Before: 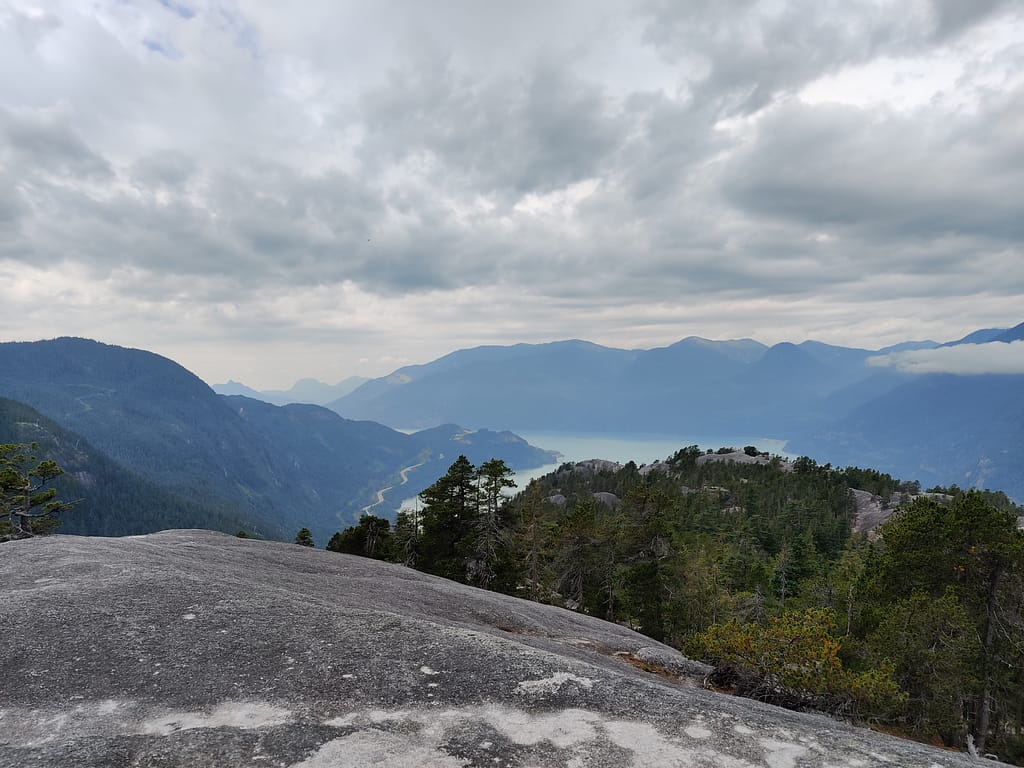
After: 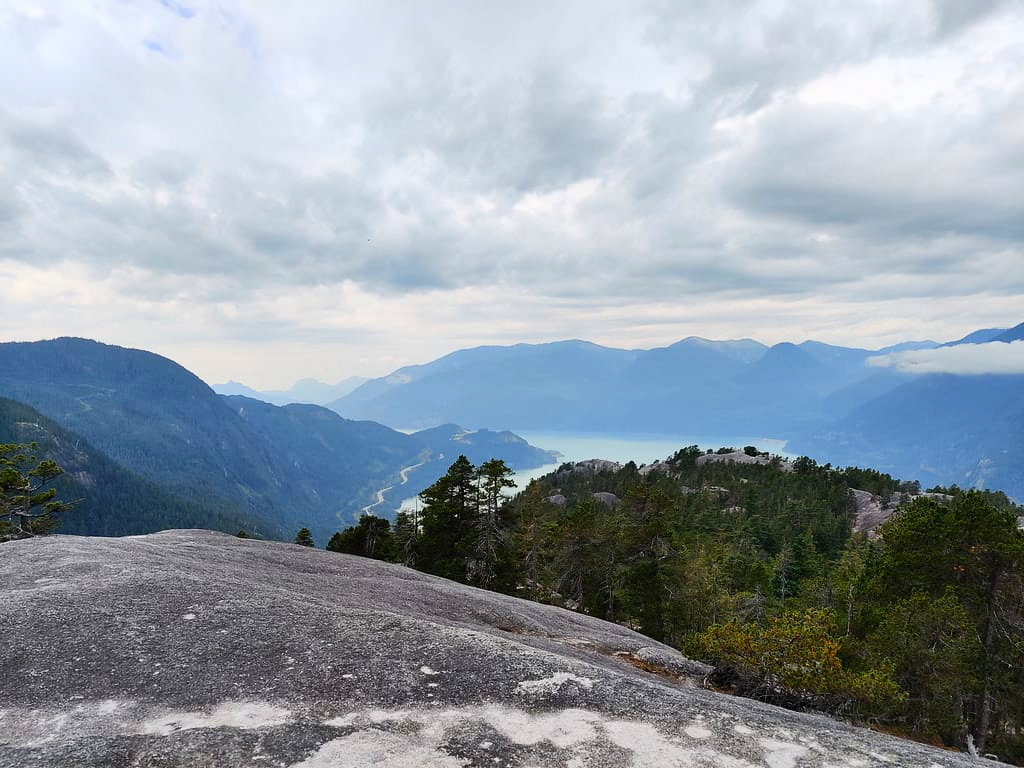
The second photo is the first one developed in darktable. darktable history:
contrast brightness saturation: contrast 0.227, brightness 0.107, saturation 0.291
